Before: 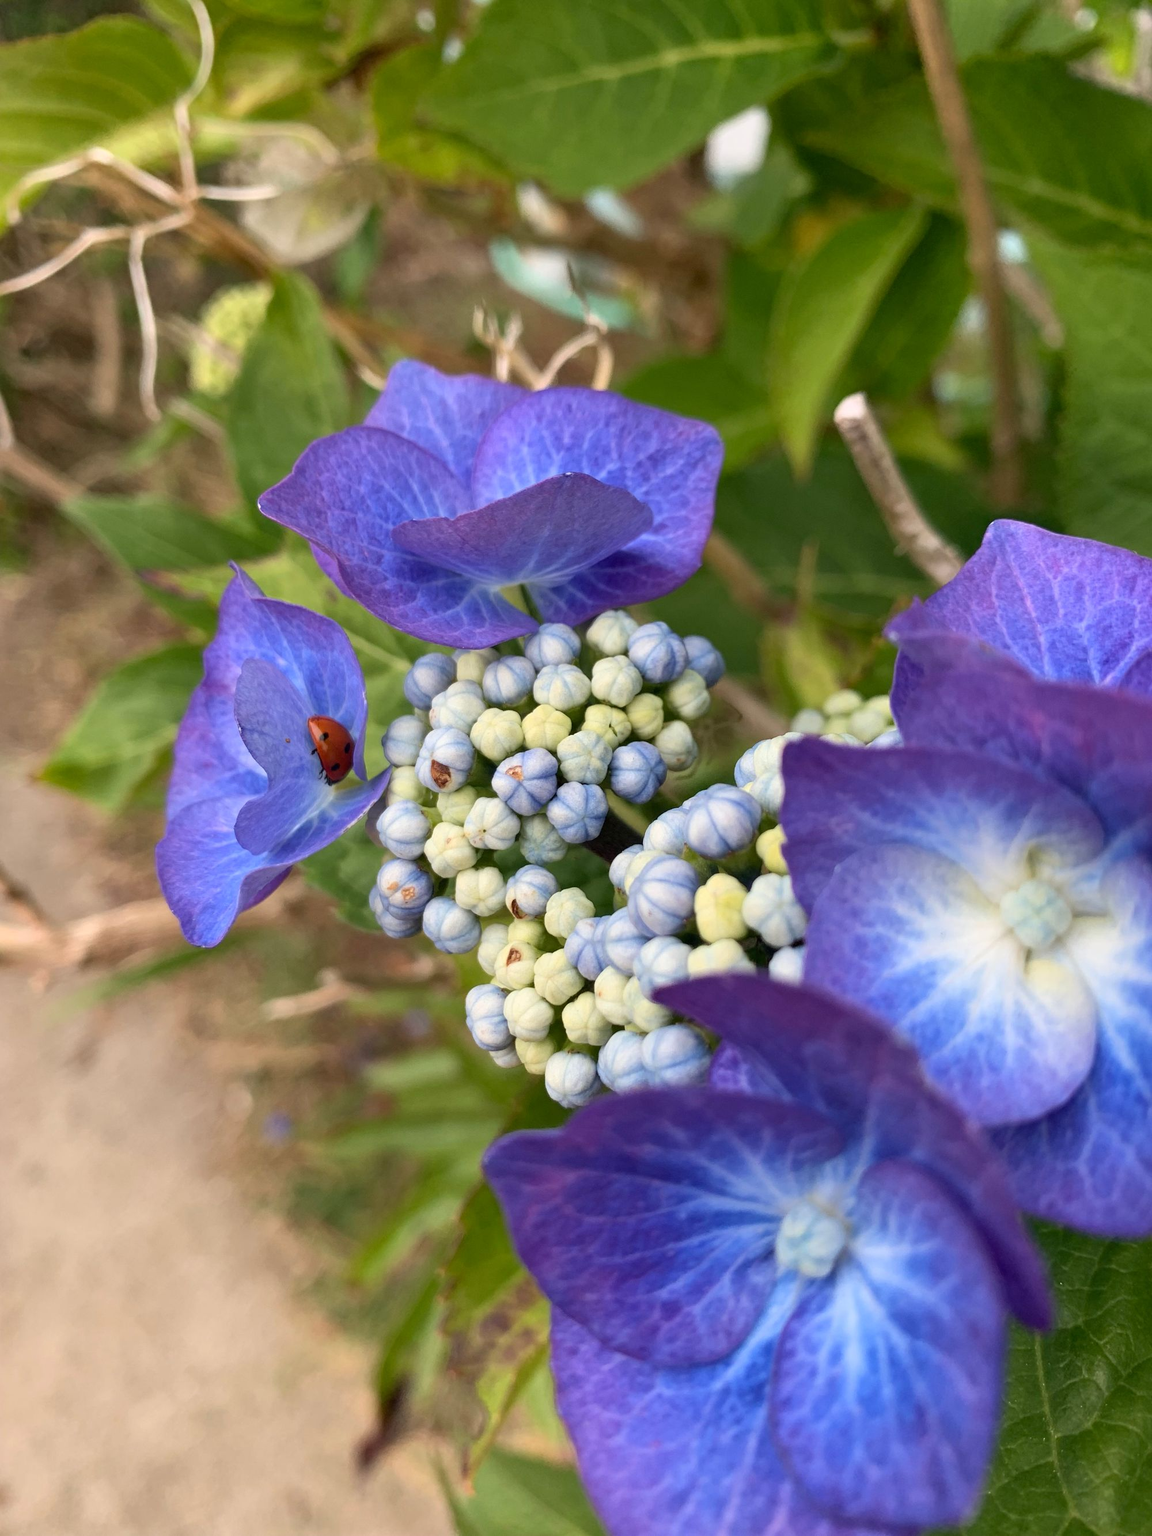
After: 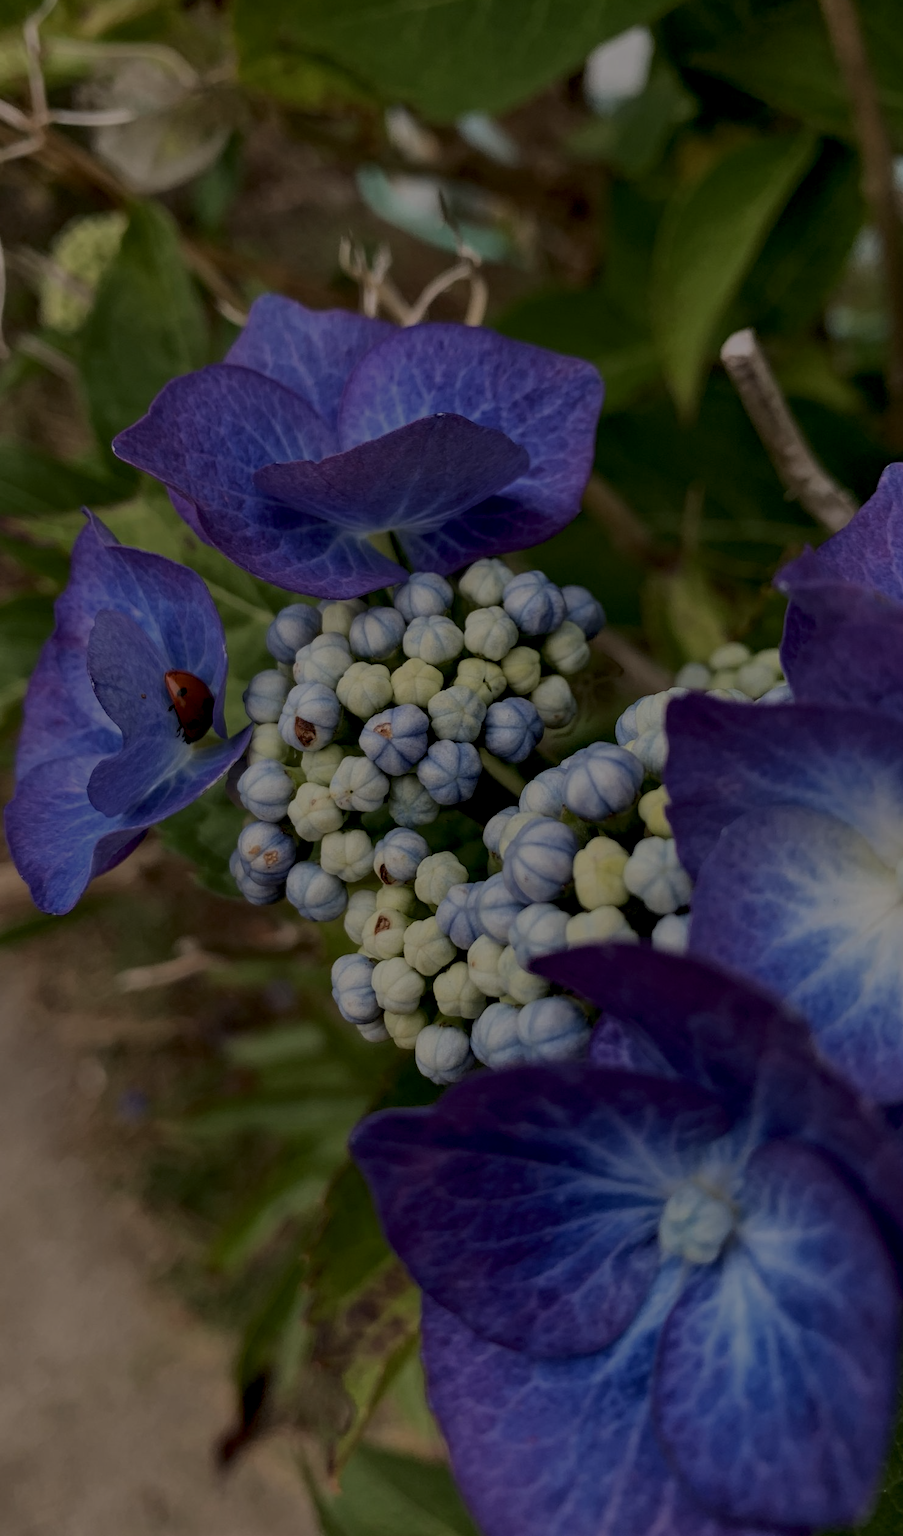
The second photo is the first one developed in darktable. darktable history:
local contrast: highlights 29%, detail 150%
exposure: exposure -2.345 EV, compensate highlight preservation false
crop and rotate: left 13.208%, top 5.333%, right 12.531%
